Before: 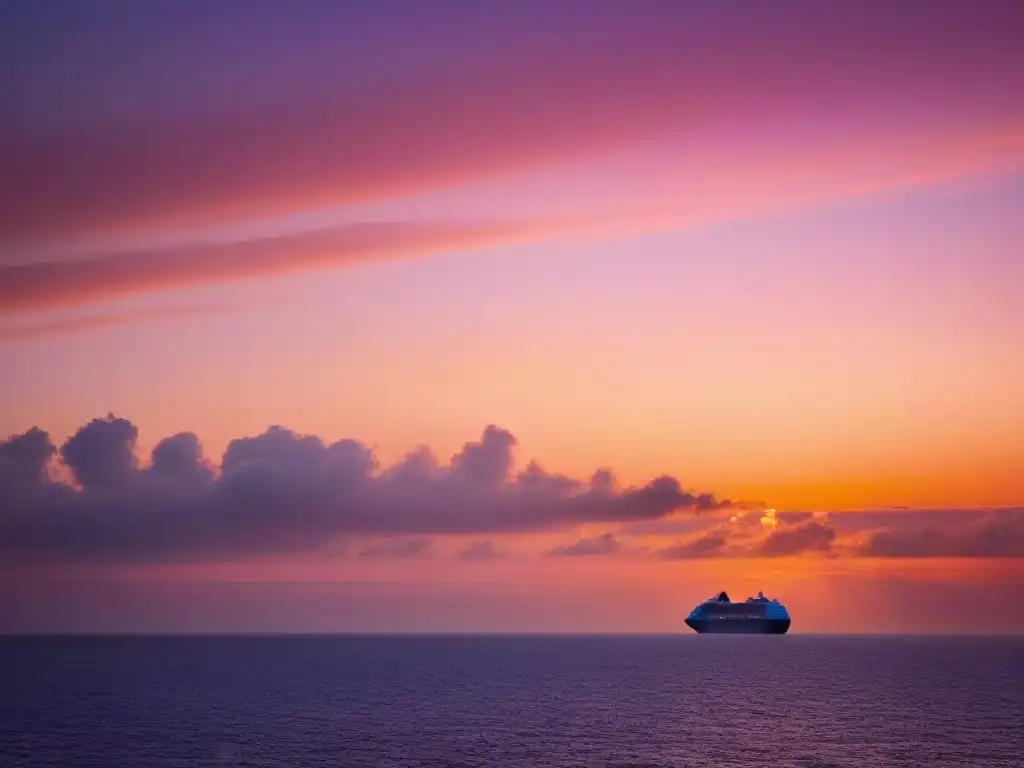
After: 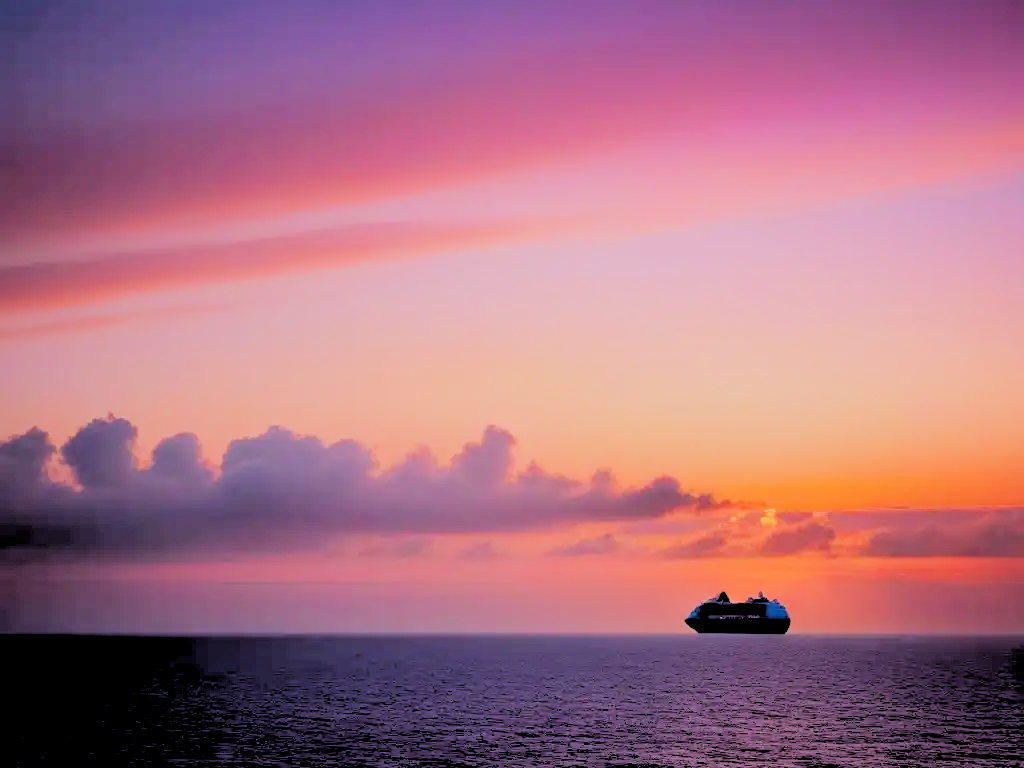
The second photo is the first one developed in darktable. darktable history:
rgb levels: levels [[0.027, 0.429, 0.996], [0, 0.5, 1], [0, 0.5, 1]]
filmic rgb: black relative exposure -5 EV, hardness 2.88, contrast 1.2
